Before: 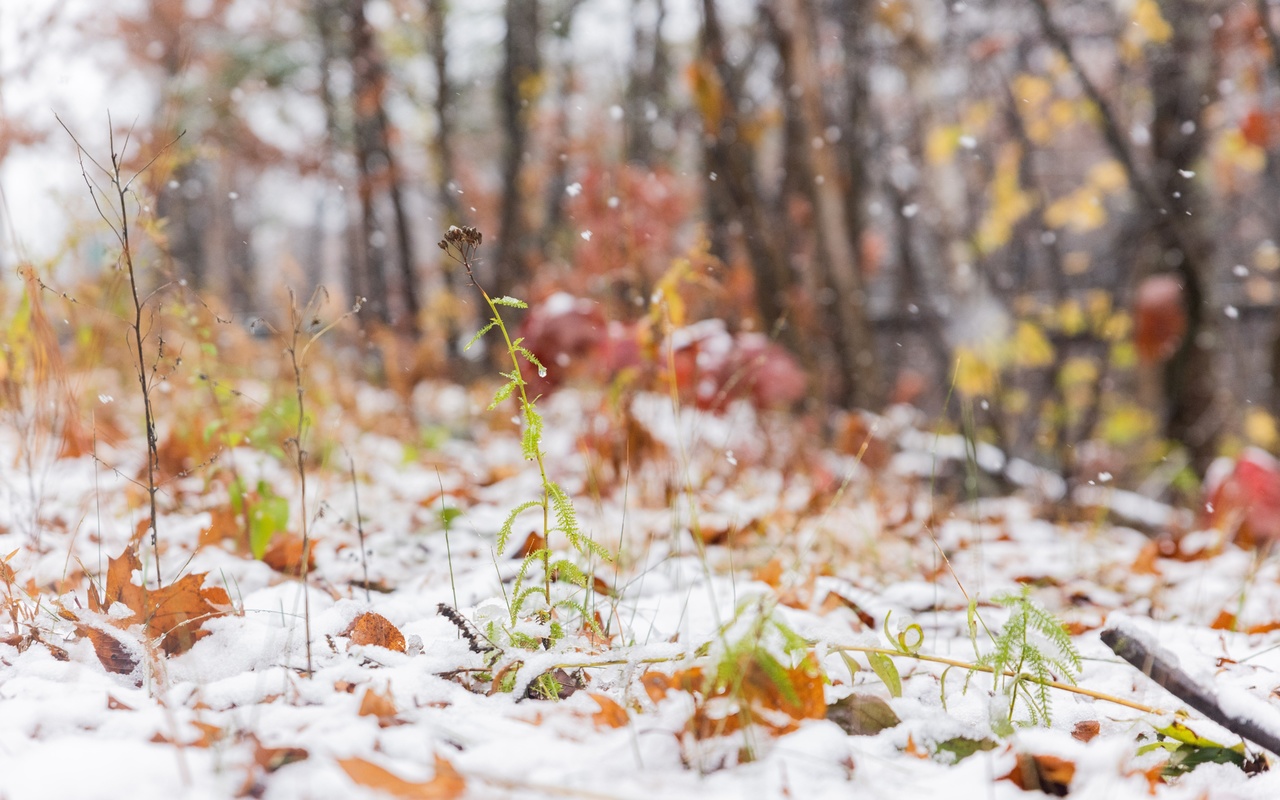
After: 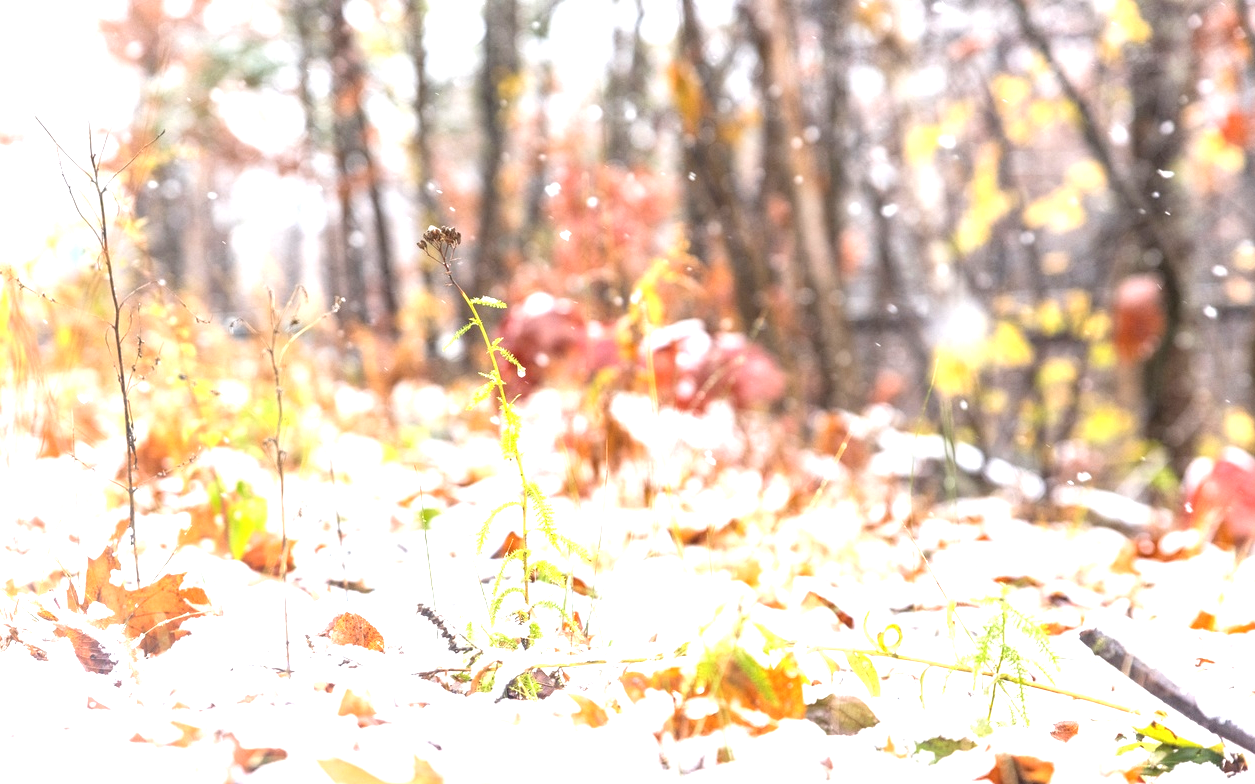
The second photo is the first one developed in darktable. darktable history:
exposure: black level correction 0, exposure 1.199 EV, compensate highlight preservation false
crop: left 1.647%, right 0.267%, bottom 1.928%
local contrast: detail 110%
